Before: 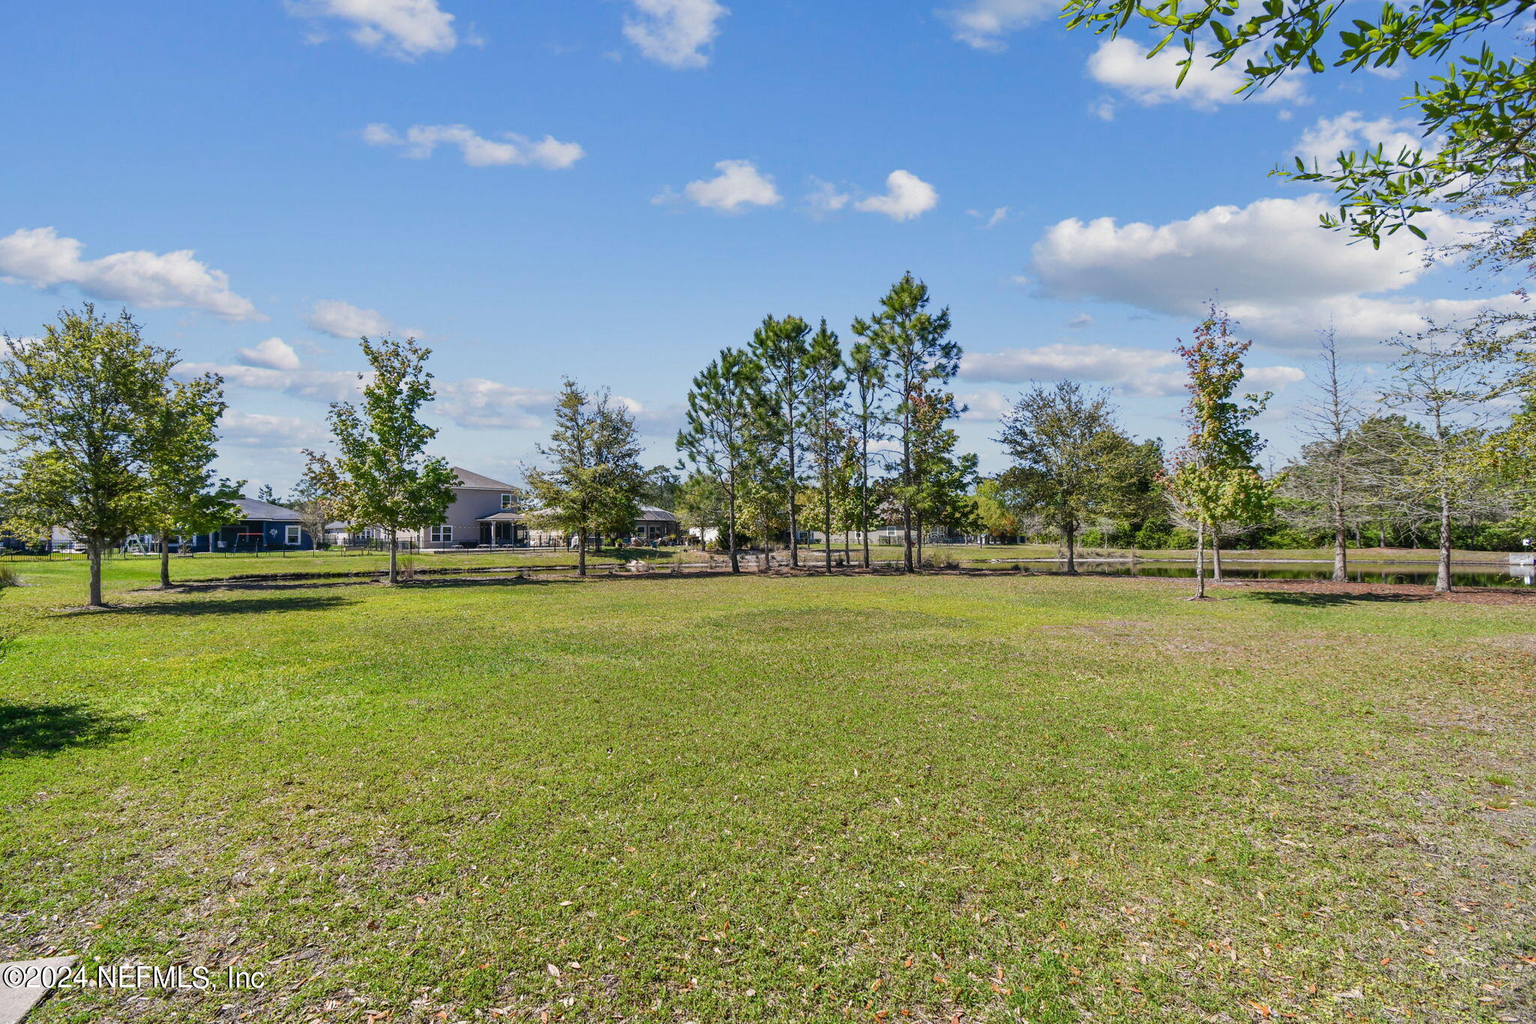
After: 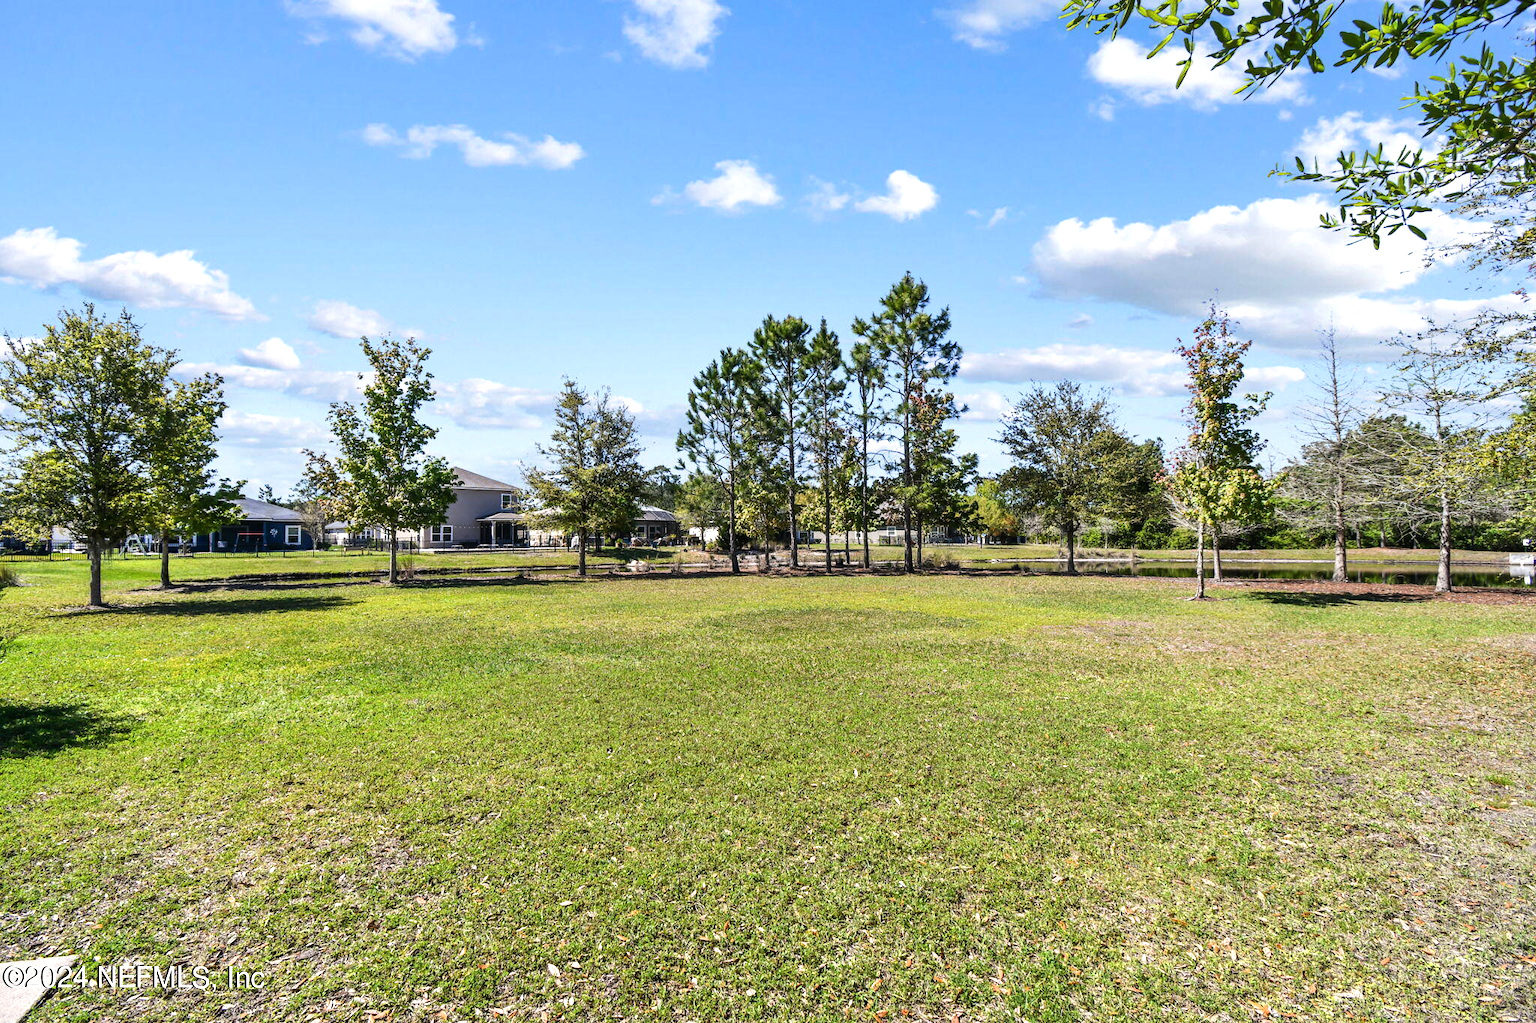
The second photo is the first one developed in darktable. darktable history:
tone equalizer: -8 EV -0.753 EV, -7 EV -0.692 EV, -6 EV -0.623 EV, -5 EV -0.406 EV, -3 EV 0.382 EV, -2 EV 0.6 EV, -1 EV 0.681 EV, +0 EV 0.764 EV, edges refinement/feathering 500, mask exposure compensation -1.57 EV, preserve details no
